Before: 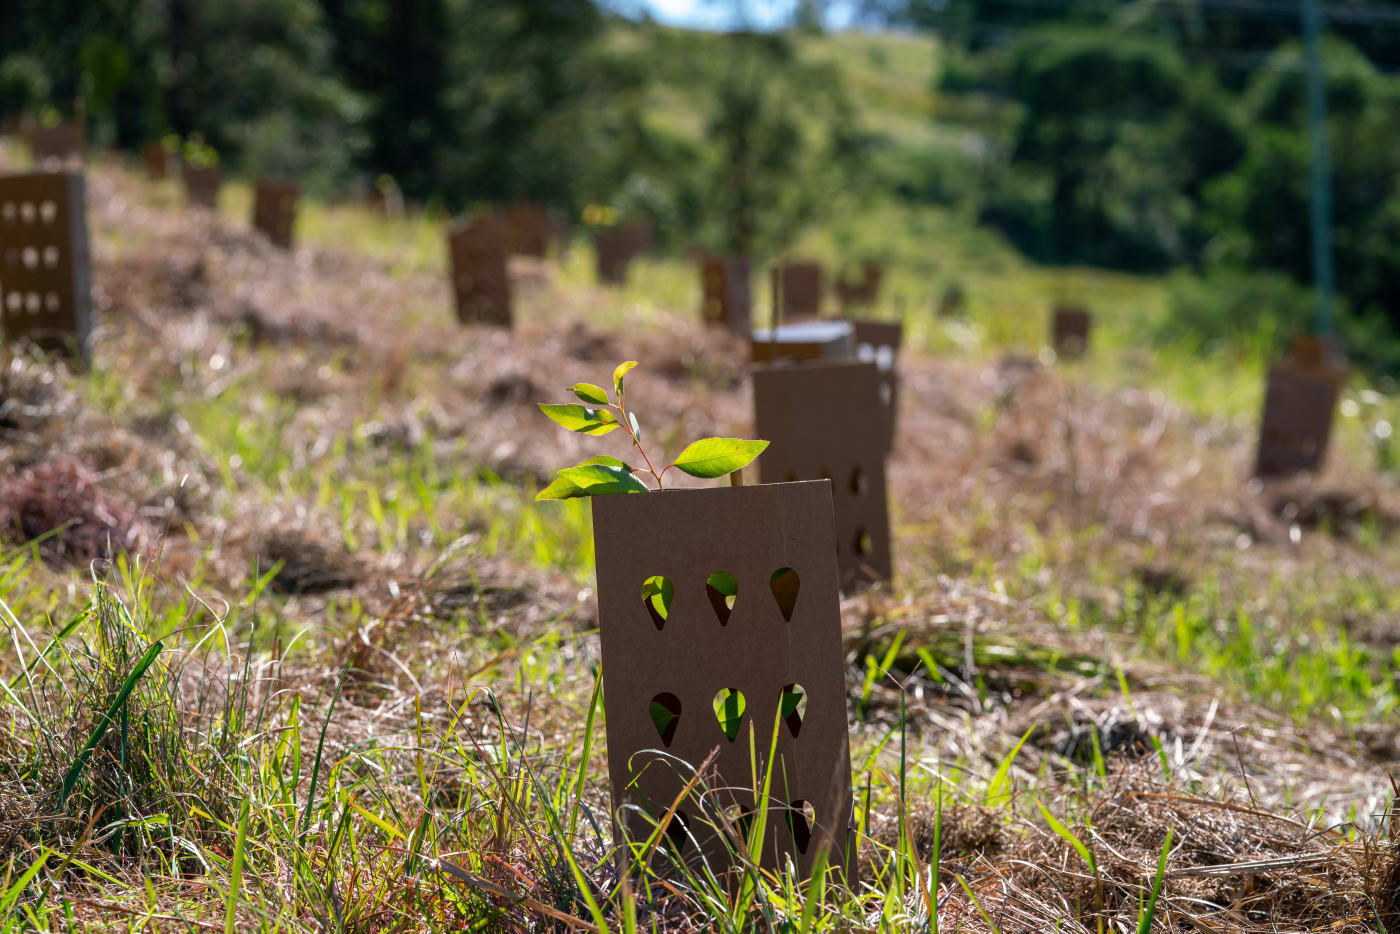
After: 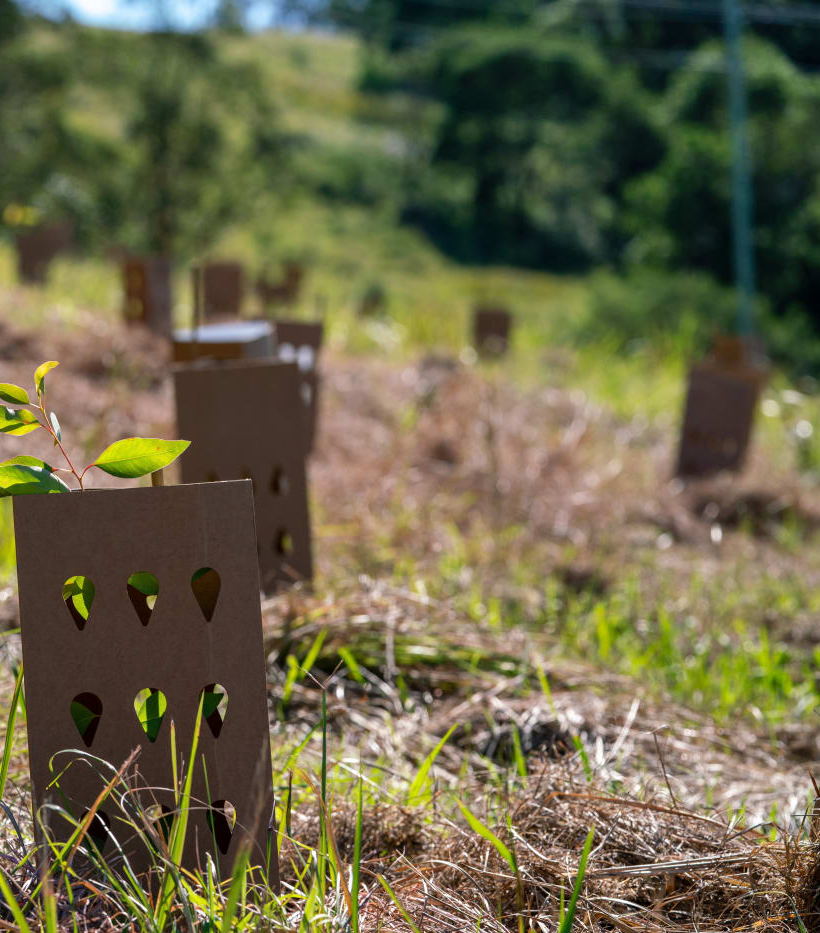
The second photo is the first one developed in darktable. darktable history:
shadows and highlights: shadows 37.27, highlights -28.18, soften with gaussian
crop: left 41.402%
